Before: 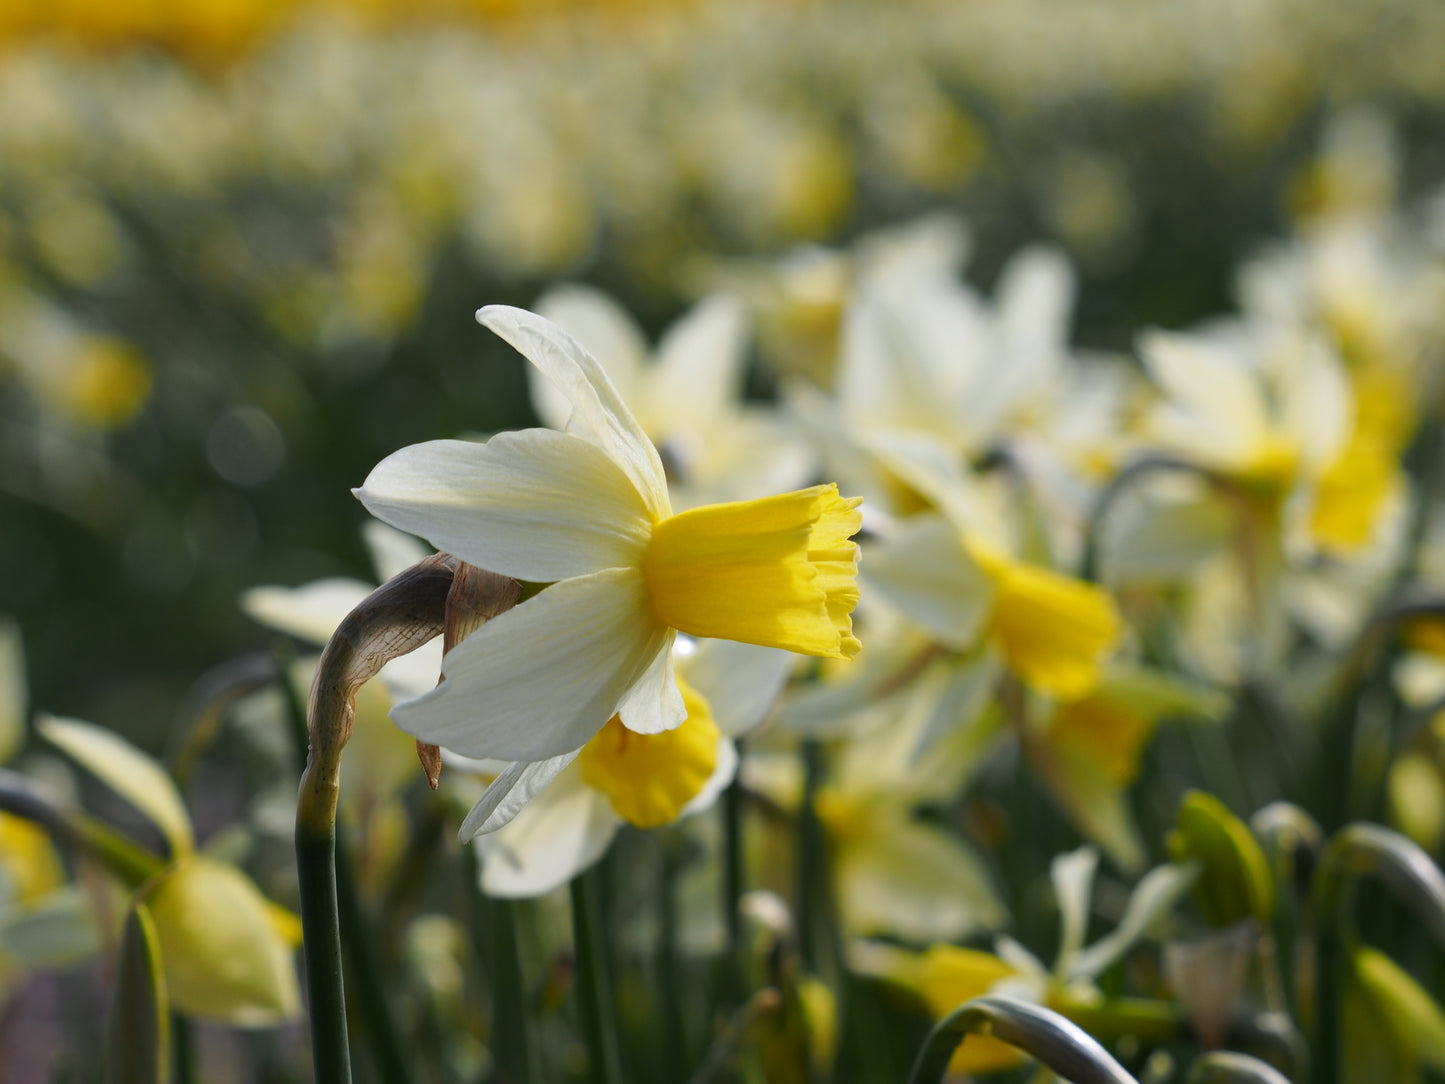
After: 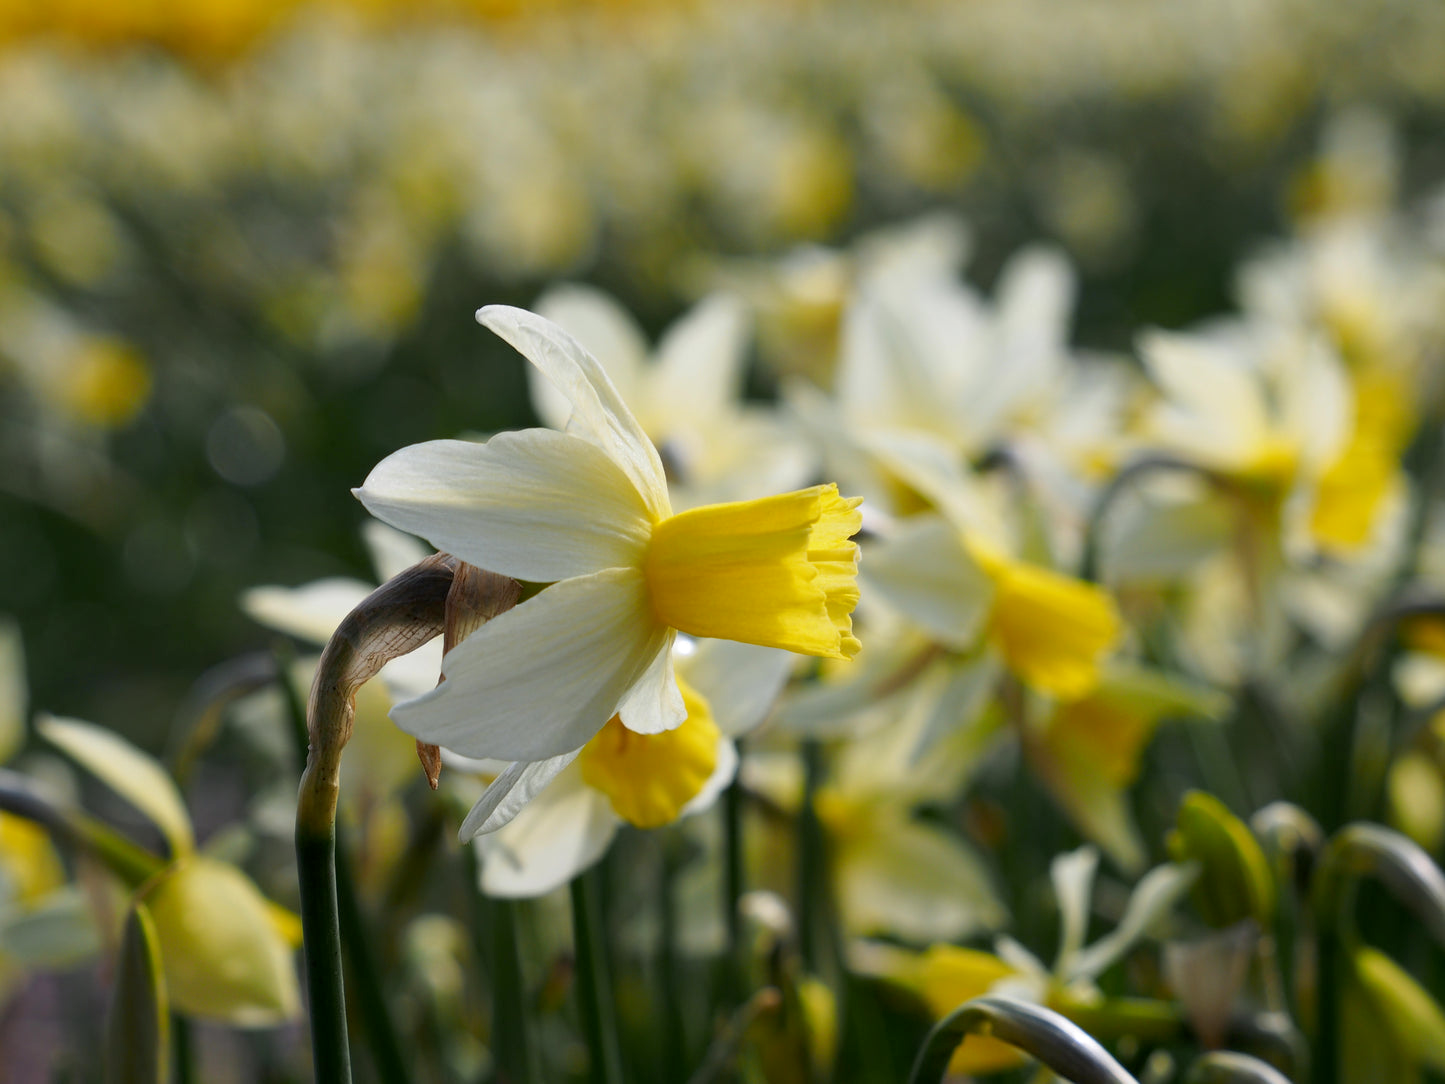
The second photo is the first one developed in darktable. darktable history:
exposure: black level correction 0.004, exposure 0.014 EV, compensate highlight preservation false
tone equalizer: on, module defaults
